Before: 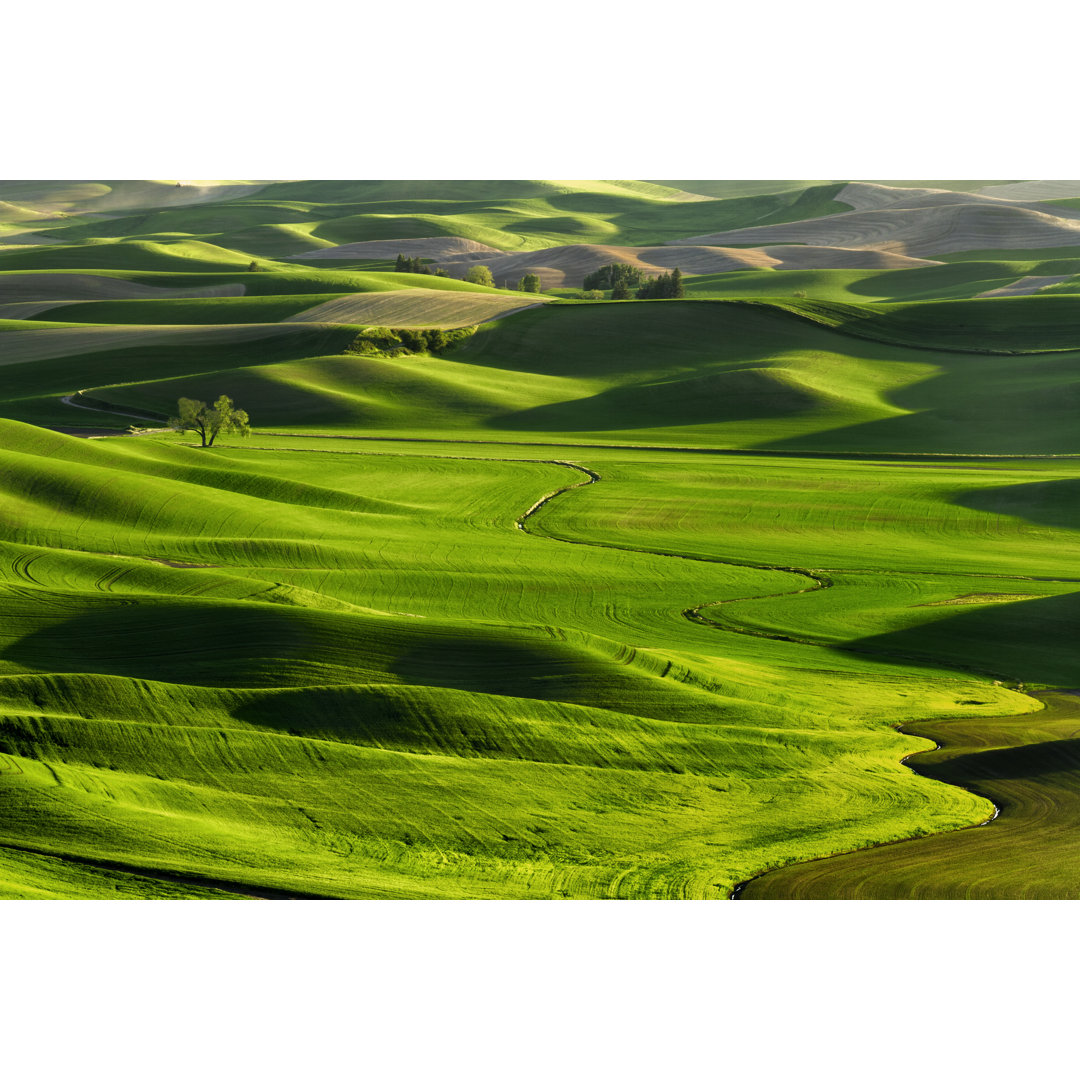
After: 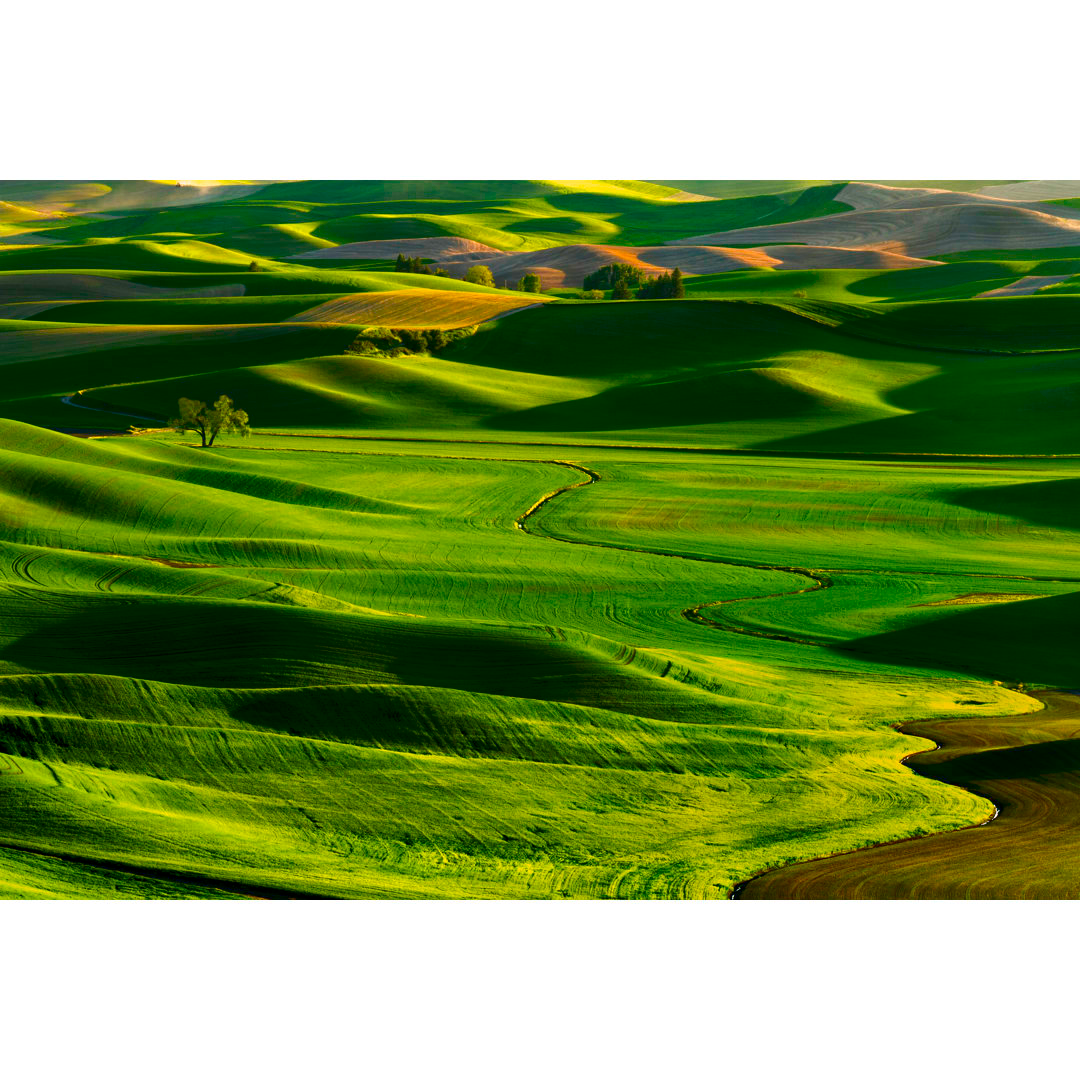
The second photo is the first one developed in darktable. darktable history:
color balance rgb: linear chroma grading › global chroma 15%, perceptual saturation grading › global saturation 30%
contrast brightness saturation: contrast 0.1, brightness -0.26, saturation 0.14
